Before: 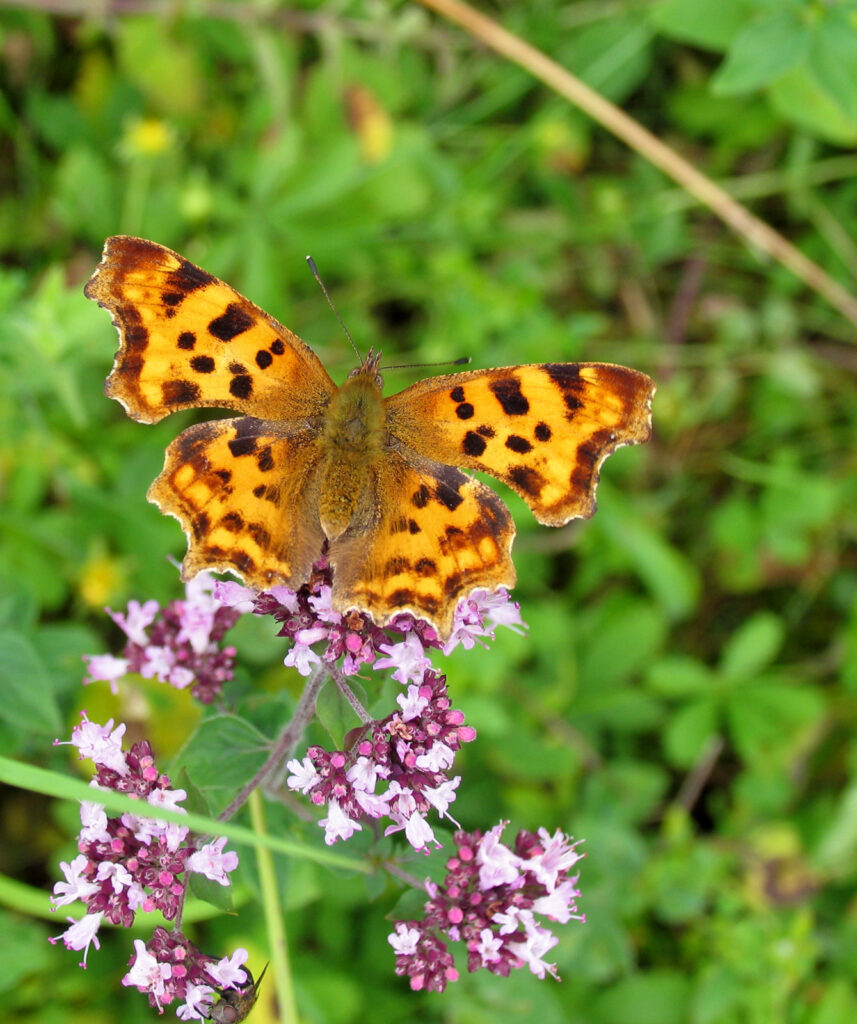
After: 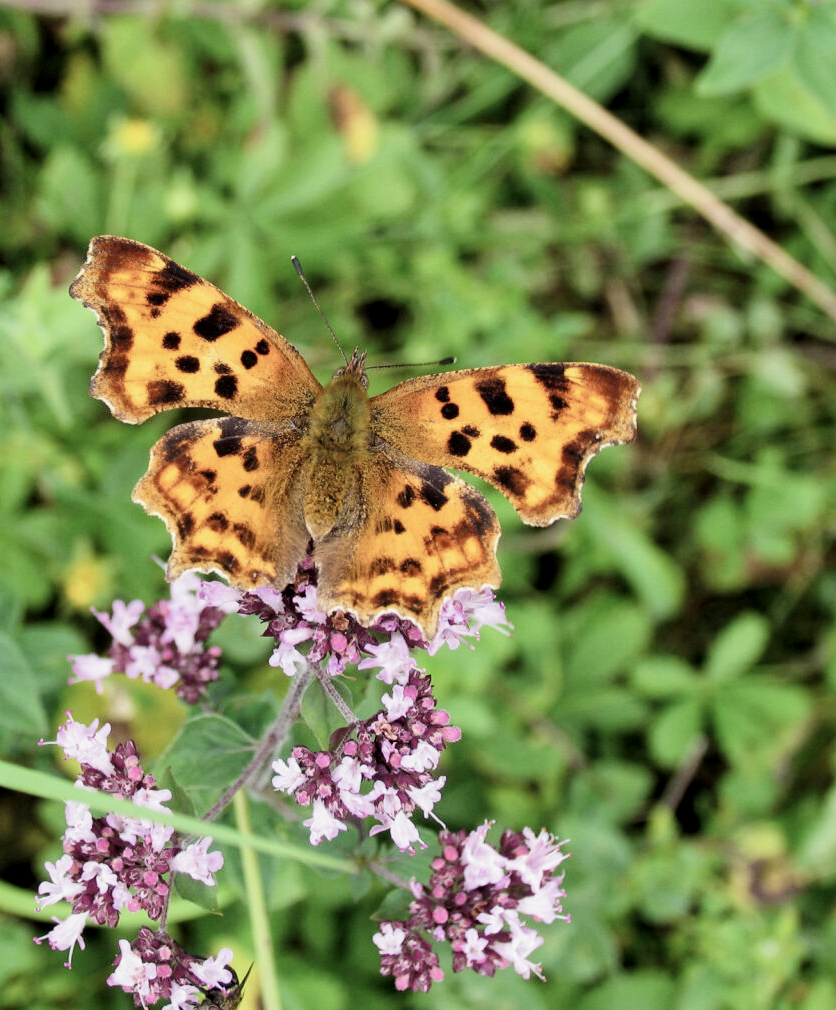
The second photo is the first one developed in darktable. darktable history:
crop and rotate: left 1.774%, right 0.633%, bottom 1.28%
color correction: saturation 0.99
local contrast: highlights 100%, shadows 100%, detail 120%, midtone range 0.2
filmic rgb: hardness 4.17, contrast 0.921
tone equalizer: -8 EV -0.75 EV, -7 EV -0.7 EV, -6 EV -0.6 EV, -5 EV -0.4 EV, -3 EV 0.4 EV, -2 EV 0.6 EV, -1 EV 0.7 EV, +0 EV 0.75 EV, edges refinement/feathering 500, mask exposure compensation -1.57 EV, preserve details no
contrast brightness saturation: contrast 0.06, brightness -0.01, saturation -0.23
